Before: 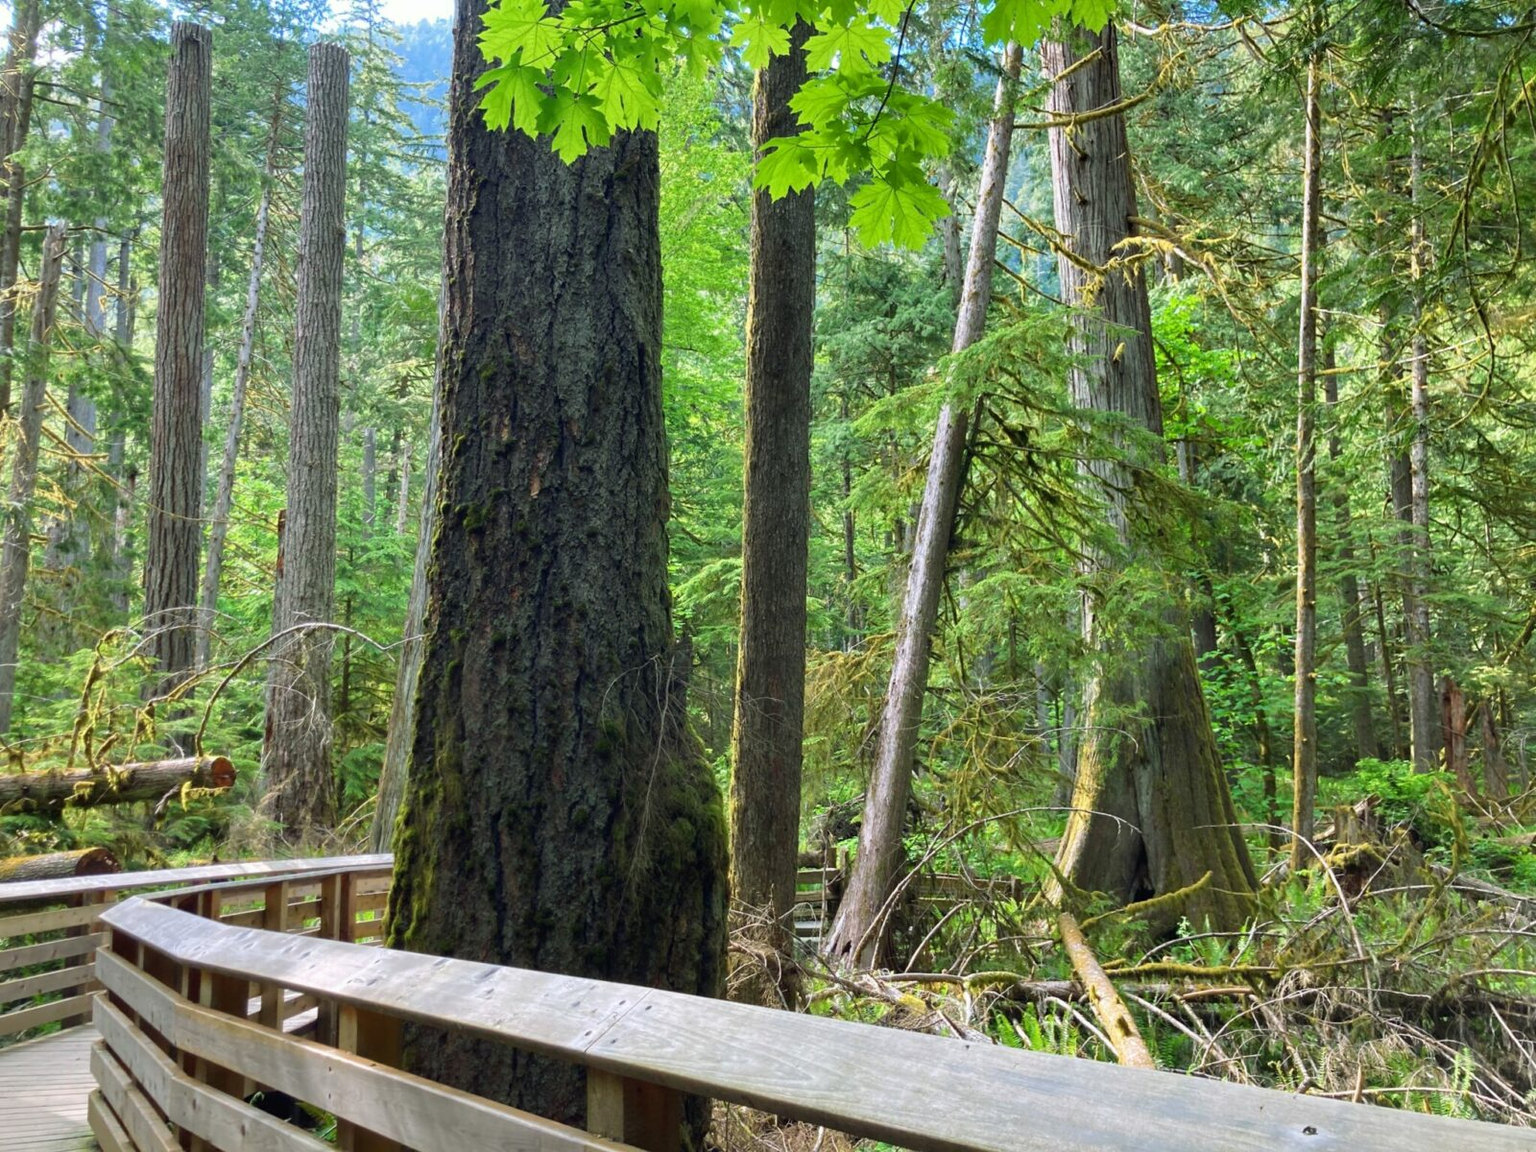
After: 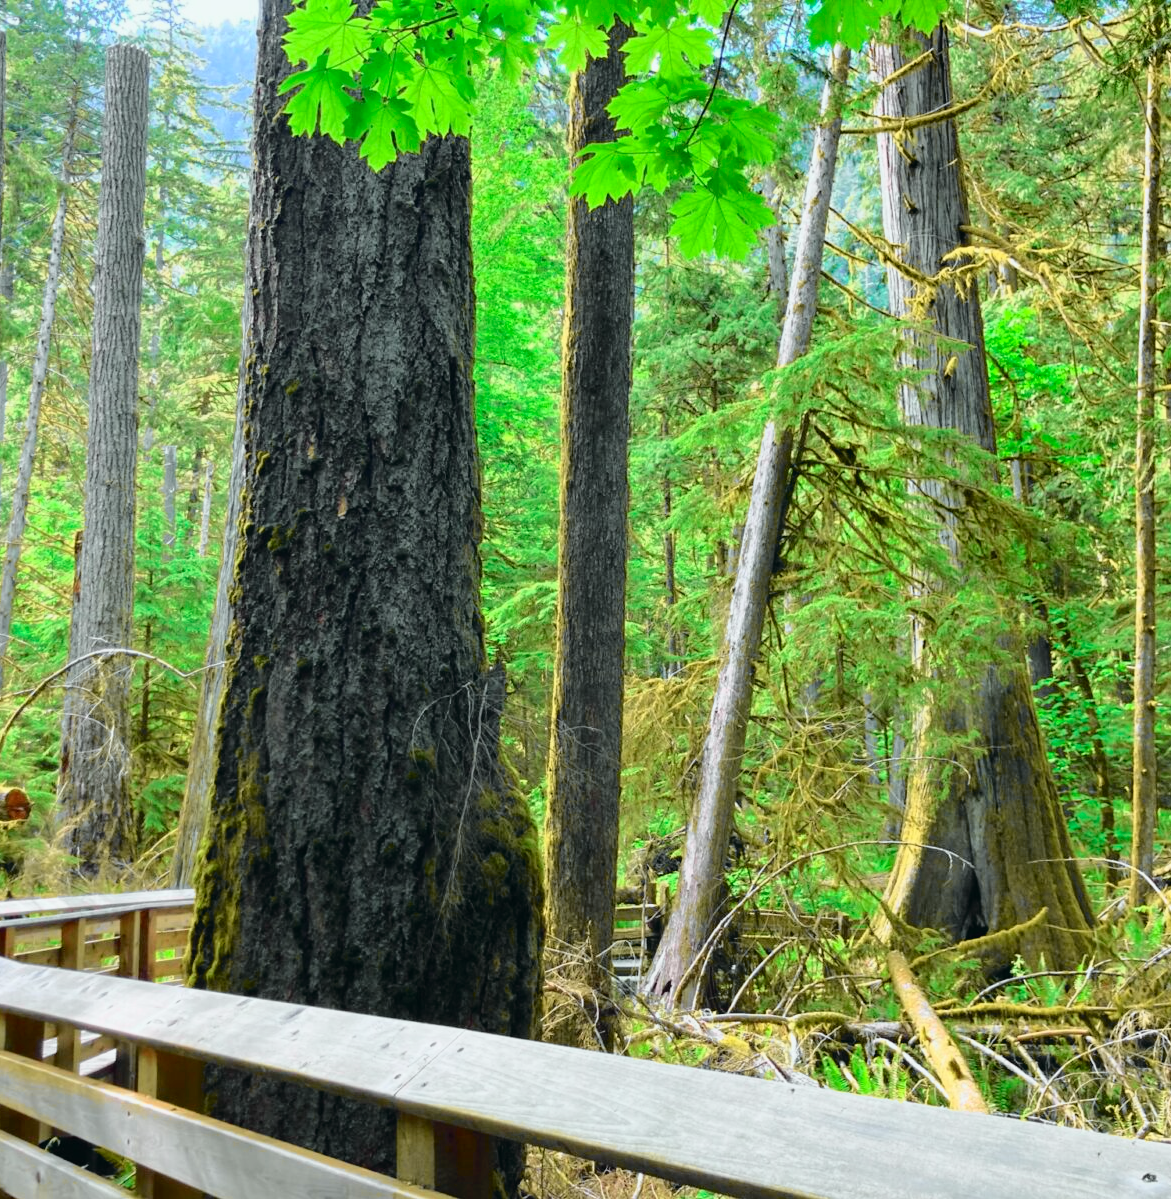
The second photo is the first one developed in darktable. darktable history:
crop: left 13.443%, right 13.31%
tone curve: curves: ch0 [(0, 0.015) (0.084, 0.074) (0.162, 0.165) (0.304, 0.382) (0.466, 0.576) (0.654, 0.741) (0.848, 0.906) (0.984, 0.963)]; ch1 [(0, 0) (0.34, 0.235) (0.46, 0.46) (0.515, 0.502) (0.553, 0.567) (0.764, 0.815) (1, 1)]; ch2 [(0, 0) (0.44, 0.458) (0.479, 0.492) (0.524, 0.507) (0.547, 0.579) (0.673, 0.712) (1, 1)], color space Lab, independent channels, preserve colors none
